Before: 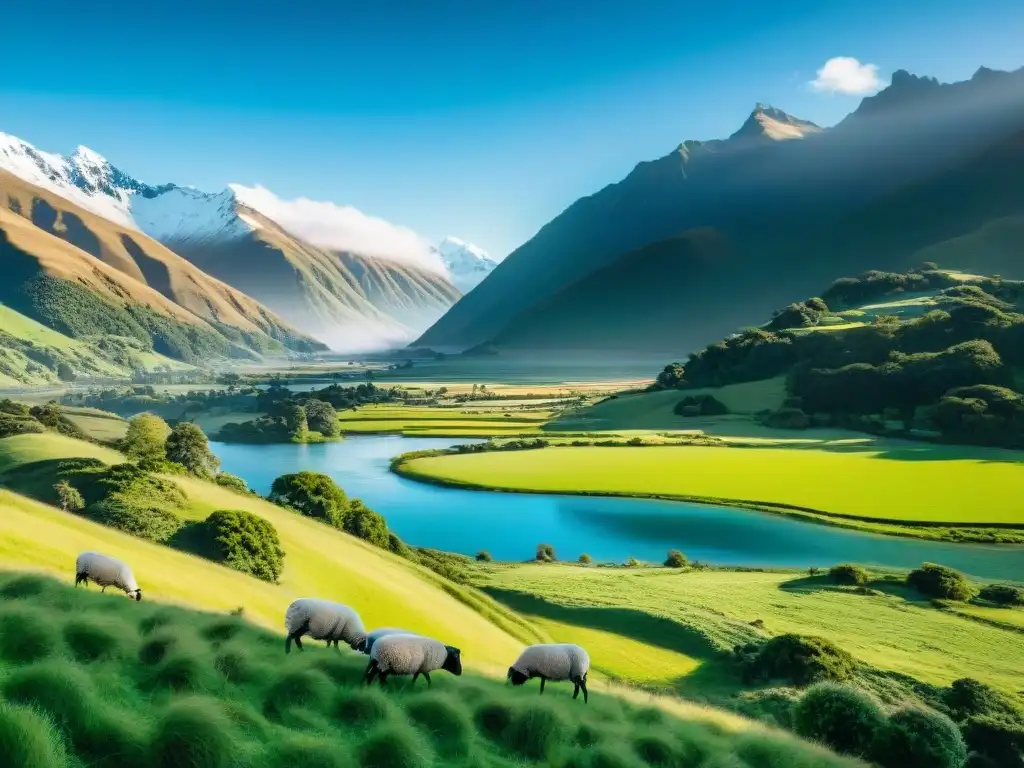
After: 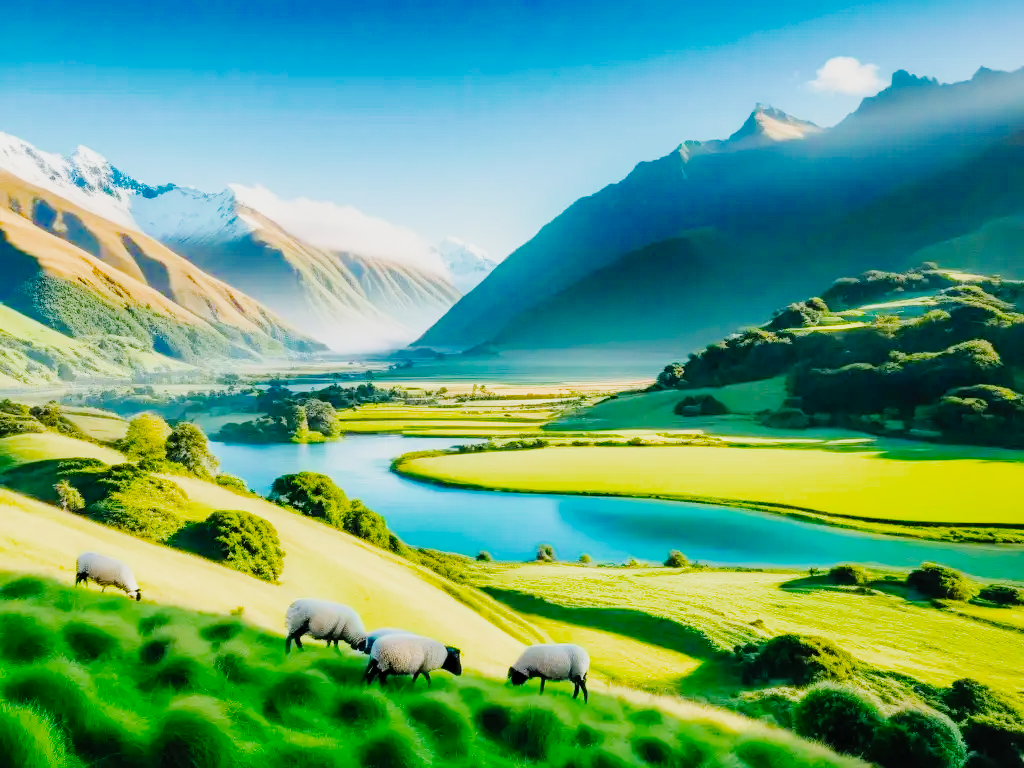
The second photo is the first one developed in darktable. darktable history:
contrast brightness saturation: saturation -0.045
exposure: exposure 0.6 EV
filmic rgb: middle gray luminance 18.29%, black relative exposure -8.94 EV, white relative exposure 3.74 EV, target black luminance 0%, hardness 4.86, latitude 68.31%, contrast 0.95, highlights saturation mix 19.5%, shadows ↔ highlights balance 20.92%, color science v5 (2021), contrast in shadows safe, contrast in highlights safe
tone curve: curves: ch0 [(0, 0) (0.003, 0.012) (0.011, 0.02) (0.025, 0.032) (0.044, 0.046) (0.069, 0.06) (0.1, 0.09) (0.136, 0.133) (0.177, 0.182) (0.224, 0.247) (0.277, 0.316) (0.335, 0.396) (0.399, 0.48) (0.468, 0.568) (0.543, 0.646) (0.623, 0.717) (0.709, 0.777) (0.801, 0.846) (0.898, 0.912) (1, 1)], preserve colors none
color calibration: x 0.342, y 0.355, temperature 5149.05 K
